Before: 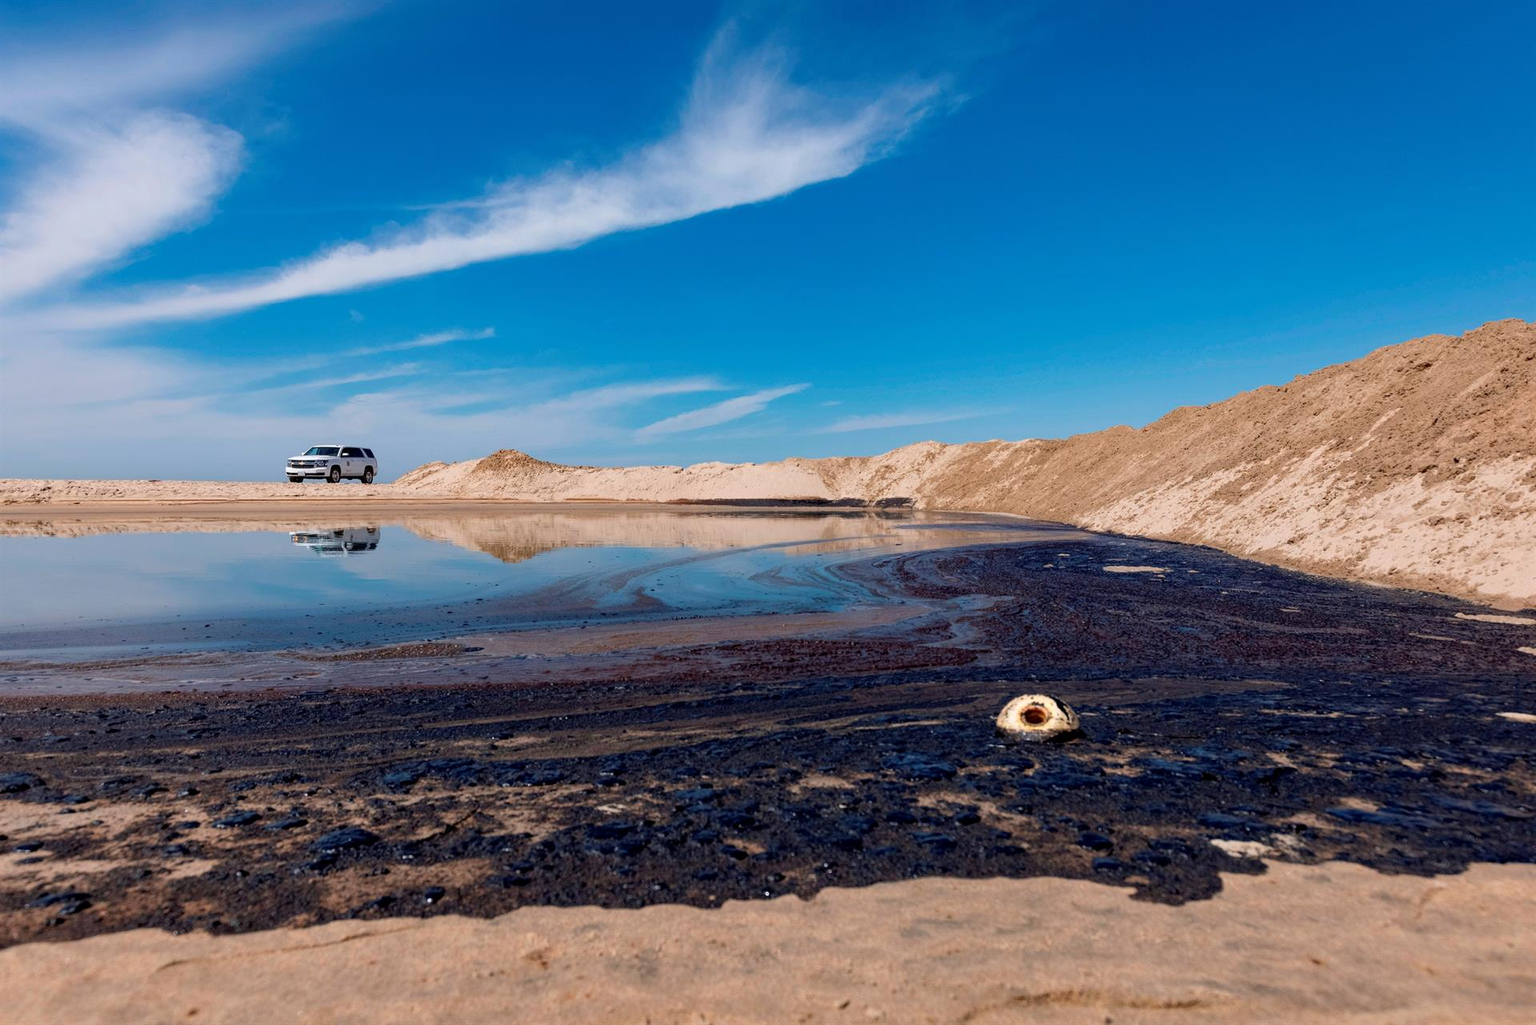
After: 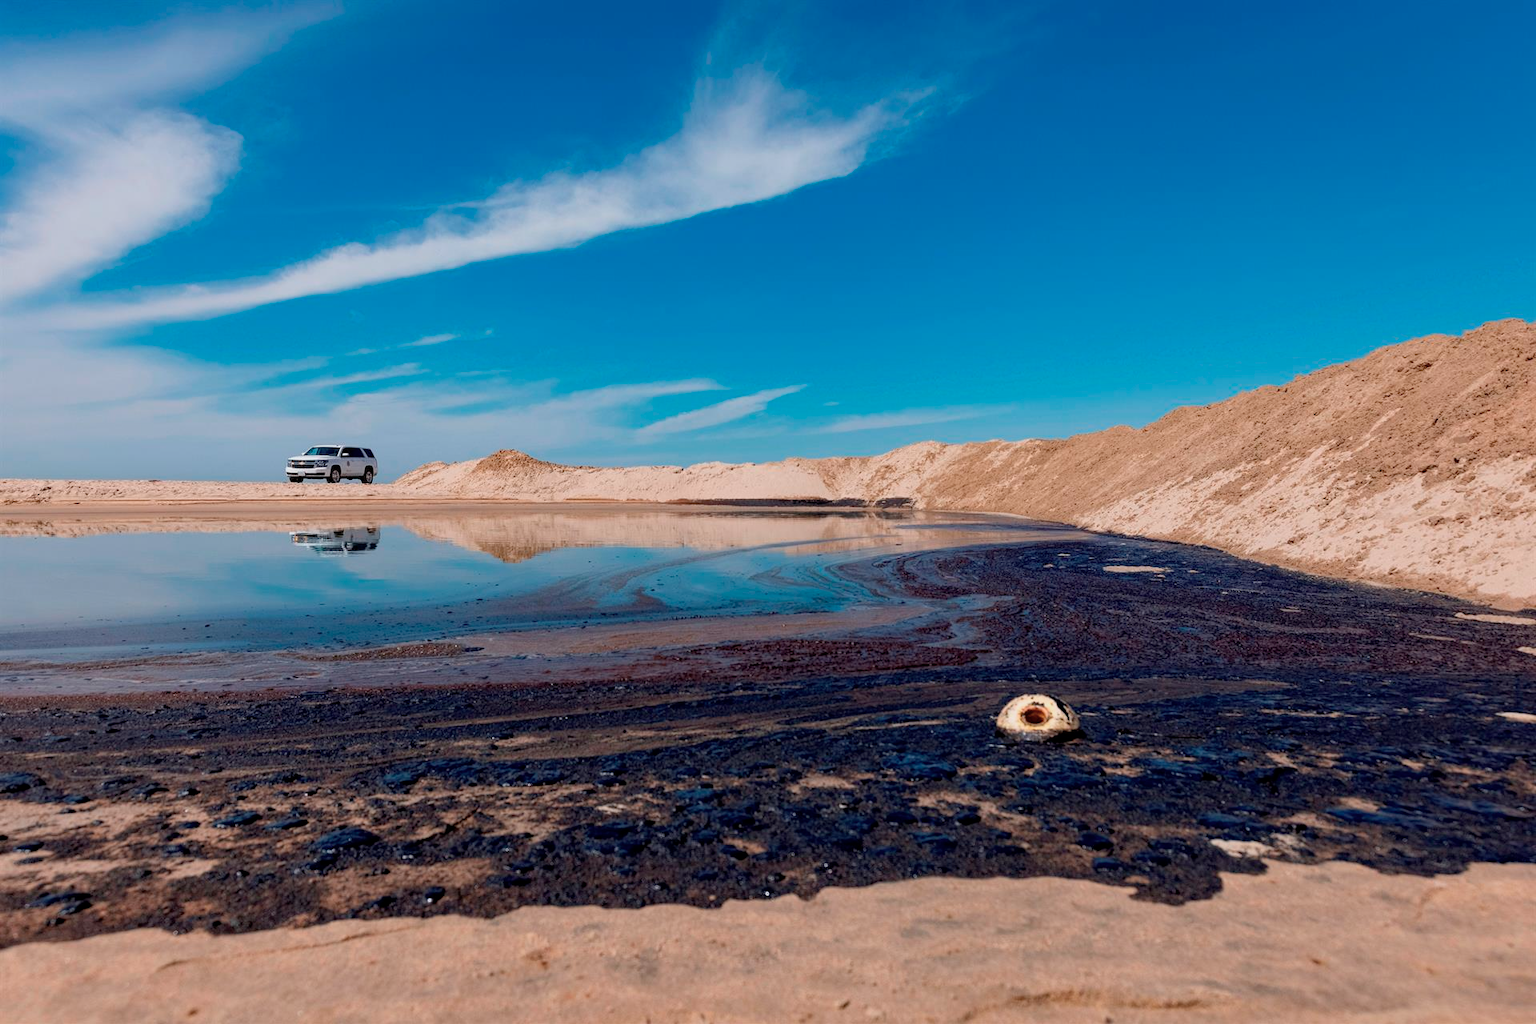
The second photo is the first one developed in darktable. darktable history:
color balance rgb: contrast -10%
color correction: saturation 0.85
